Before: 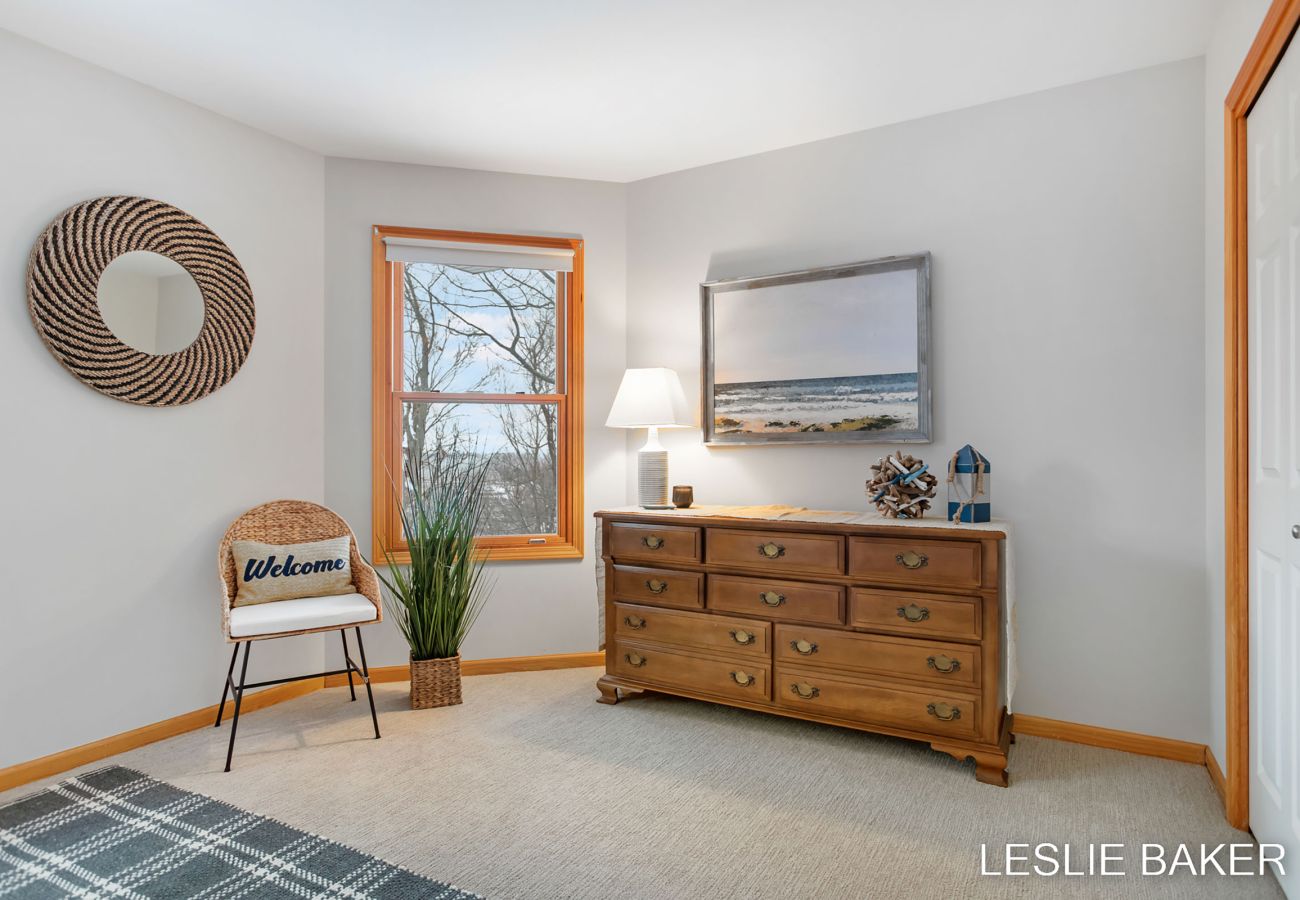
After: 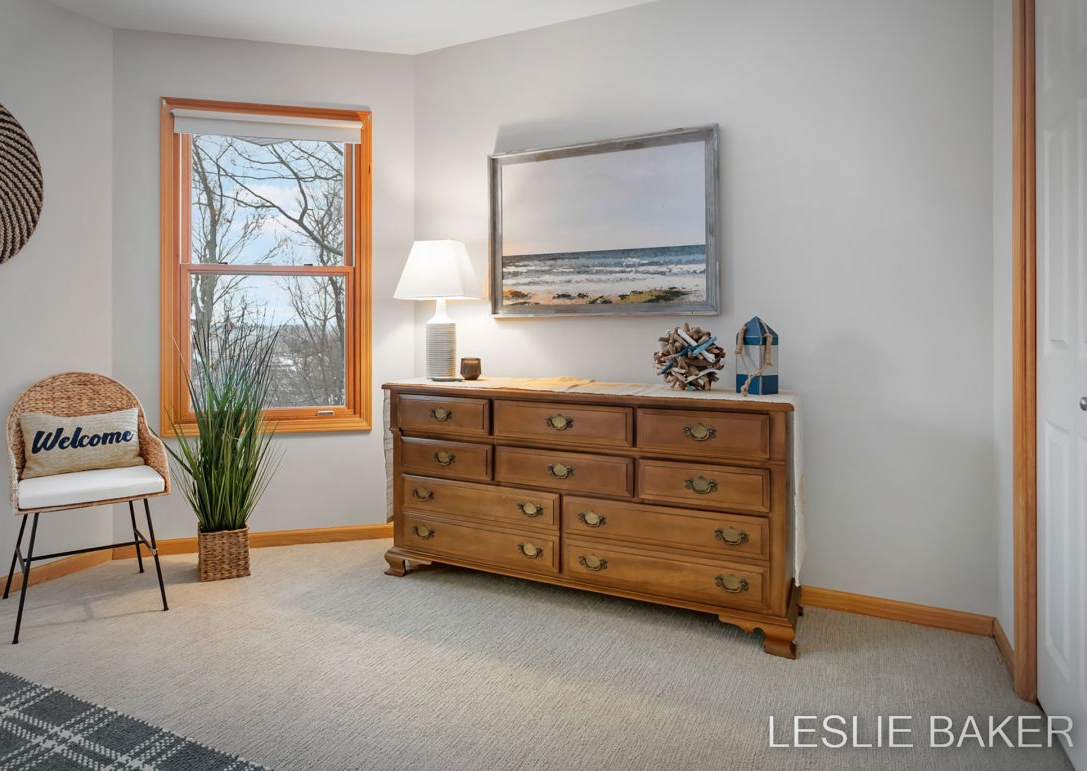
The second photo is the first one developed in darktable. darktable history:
vignetting: automatic ratio true
crop: left 16.315%, top 14.246%
